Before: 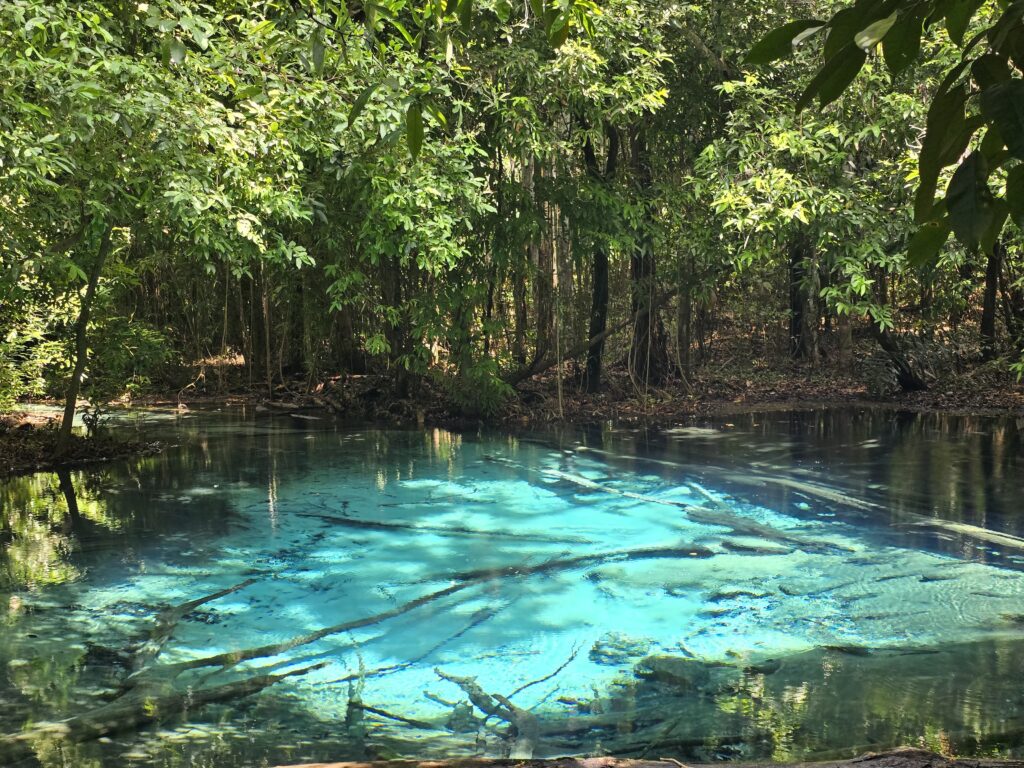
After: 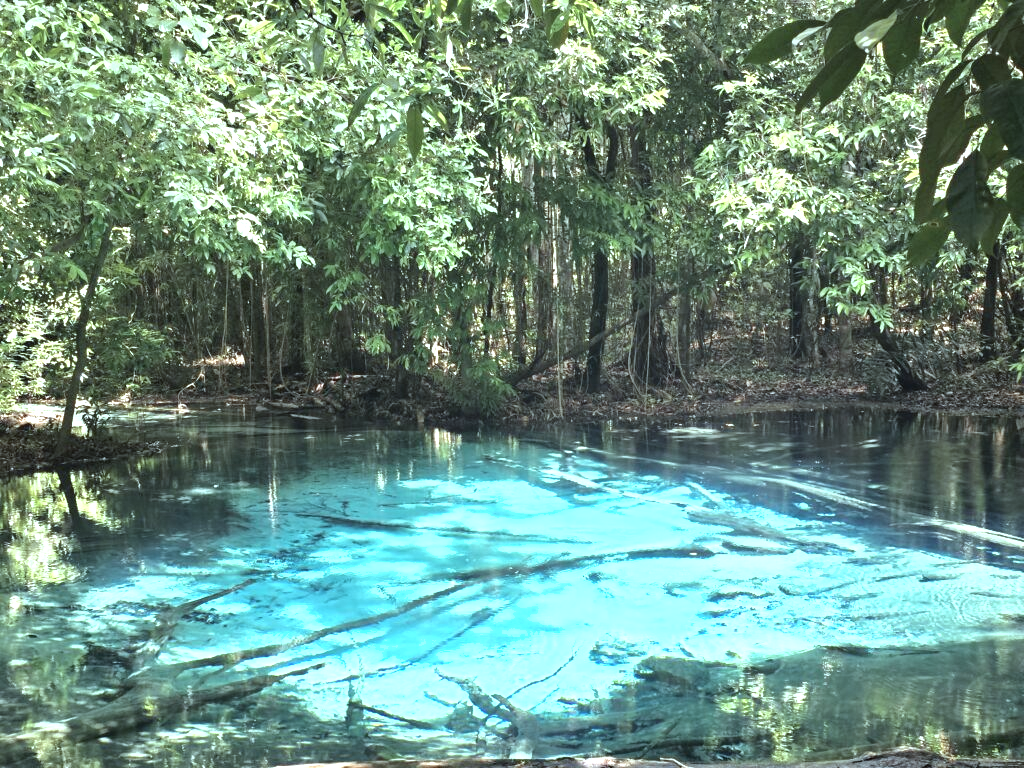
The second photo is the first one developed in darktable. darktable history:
shadows and highlights: shadows -20, white point adjustment -2, highlights -35
color correction: highlights a* -12.64, highlights b* -18.1, saturation 0.7
exposure: black level correction 0, exposure 1.2 EV, compensate exposure bias true, compensate highlight preservation false
